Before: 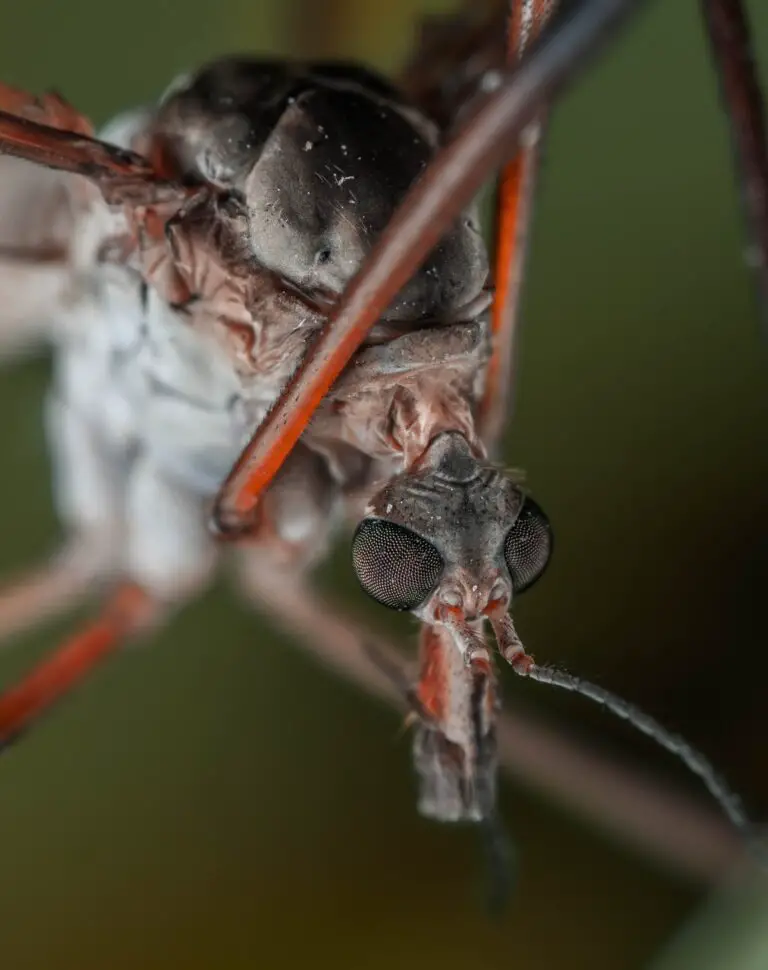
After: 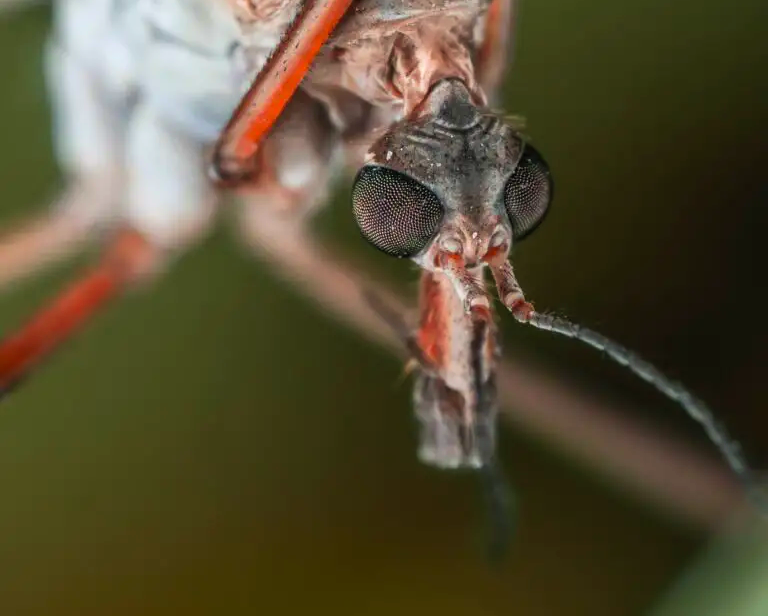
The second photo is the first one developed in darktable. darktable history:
crop and rotate: top 36.435%
velvia: on, module defaults
contrast brightness saturation: contrast 0.2, brightness 0.16, saturation 0.22
